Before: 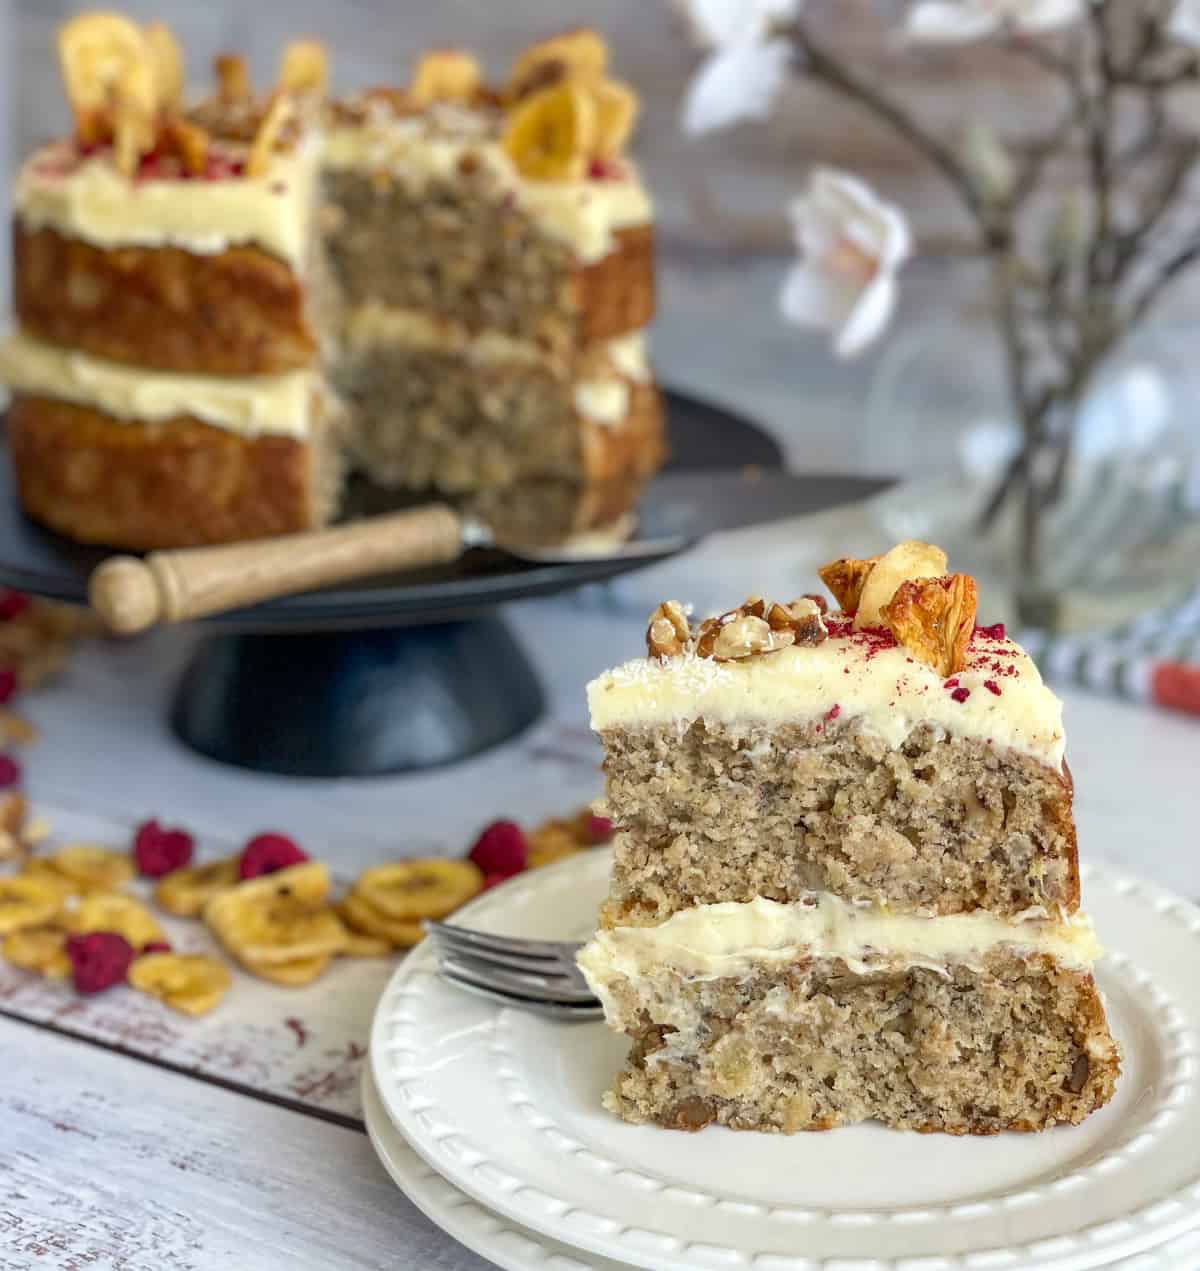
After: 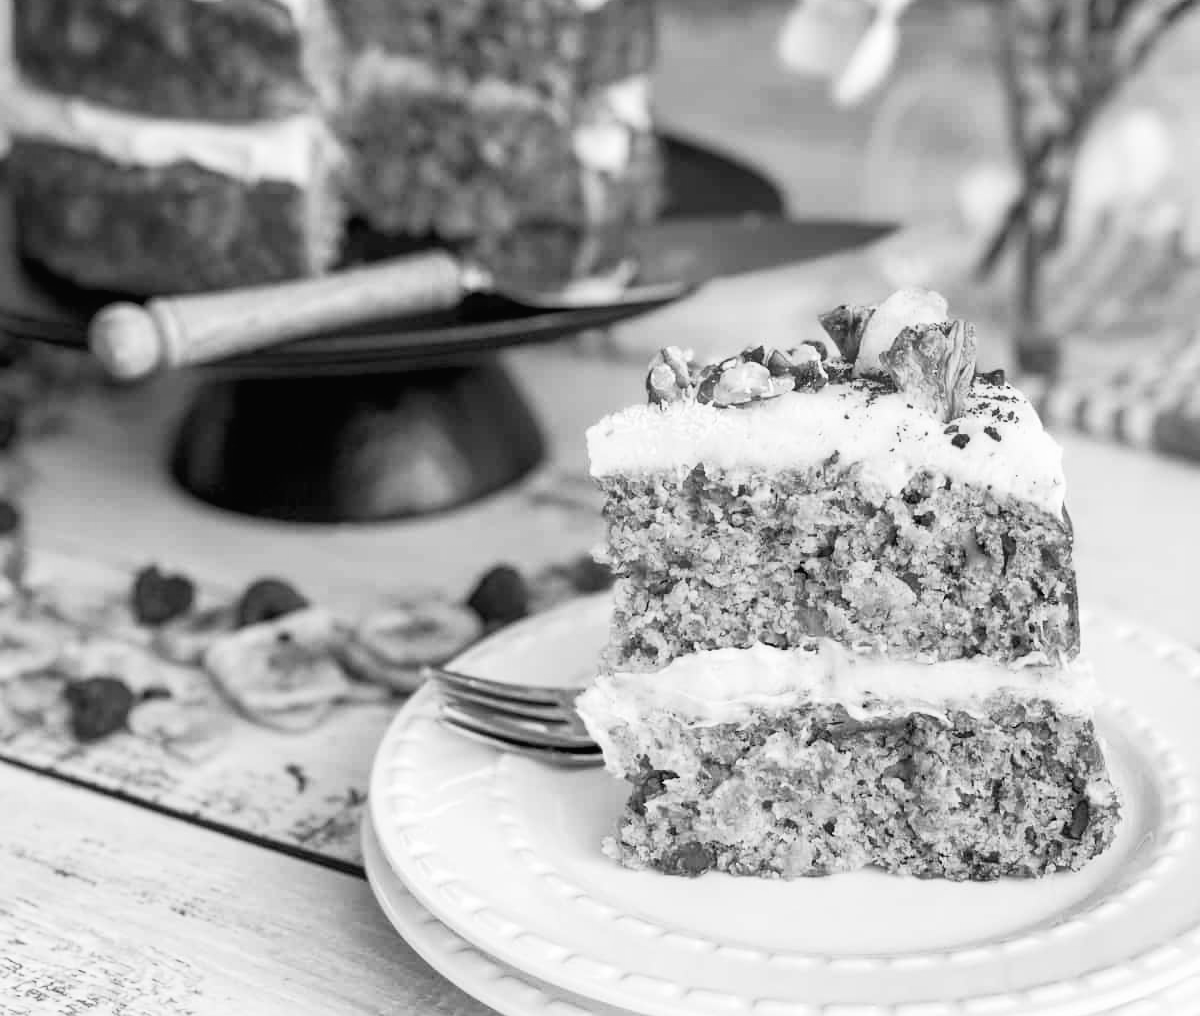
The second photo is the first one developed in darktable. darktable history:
crop and rotate: top 19.998%
tone curve: curves: ch0 [(0, 0.013) (0.054, 0.018) (0.205, 0.191) (0.289, 0.292) (0.39, 0.424) (0.493, 0.551) (0.647, 0.752) (0.796, 0.887) (1, 0.998)]; ch1 [(0, 0) (0.371, 0.339) (0.477, 0.452) (0.494, 0.495) (0.501, 0.501) (0.51, 0.516) (0.54, 0.557) (0.572, 0.605) (0.66, 0.701) (0.783, 0.804) (1, 1)]; ch2 [(0, 0) (0.32, 0.281) (0.403, 0.399) (0.441, 0.428) (0.47, 0.469) (0.498, 0.496) (0.524, 0.543) (0.551, 0.579) (0.633, 0.665) (0.7, 0.711) (1, 1)], color space Lab, independent channels, preserve colors none
monochrome: on, module defaults
